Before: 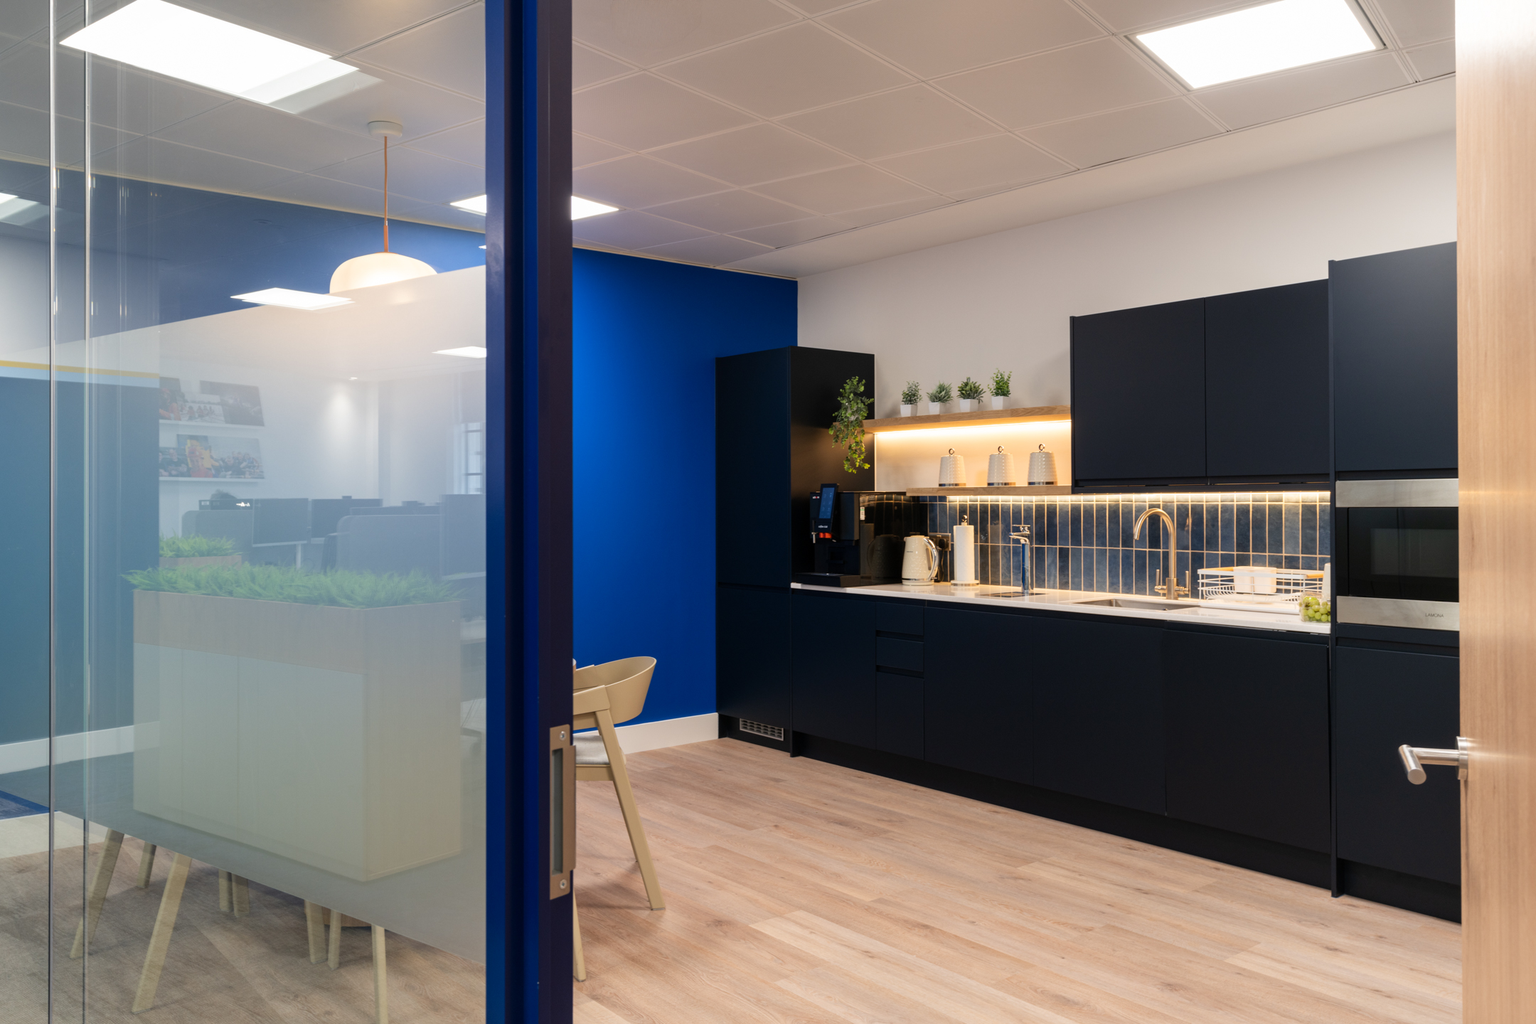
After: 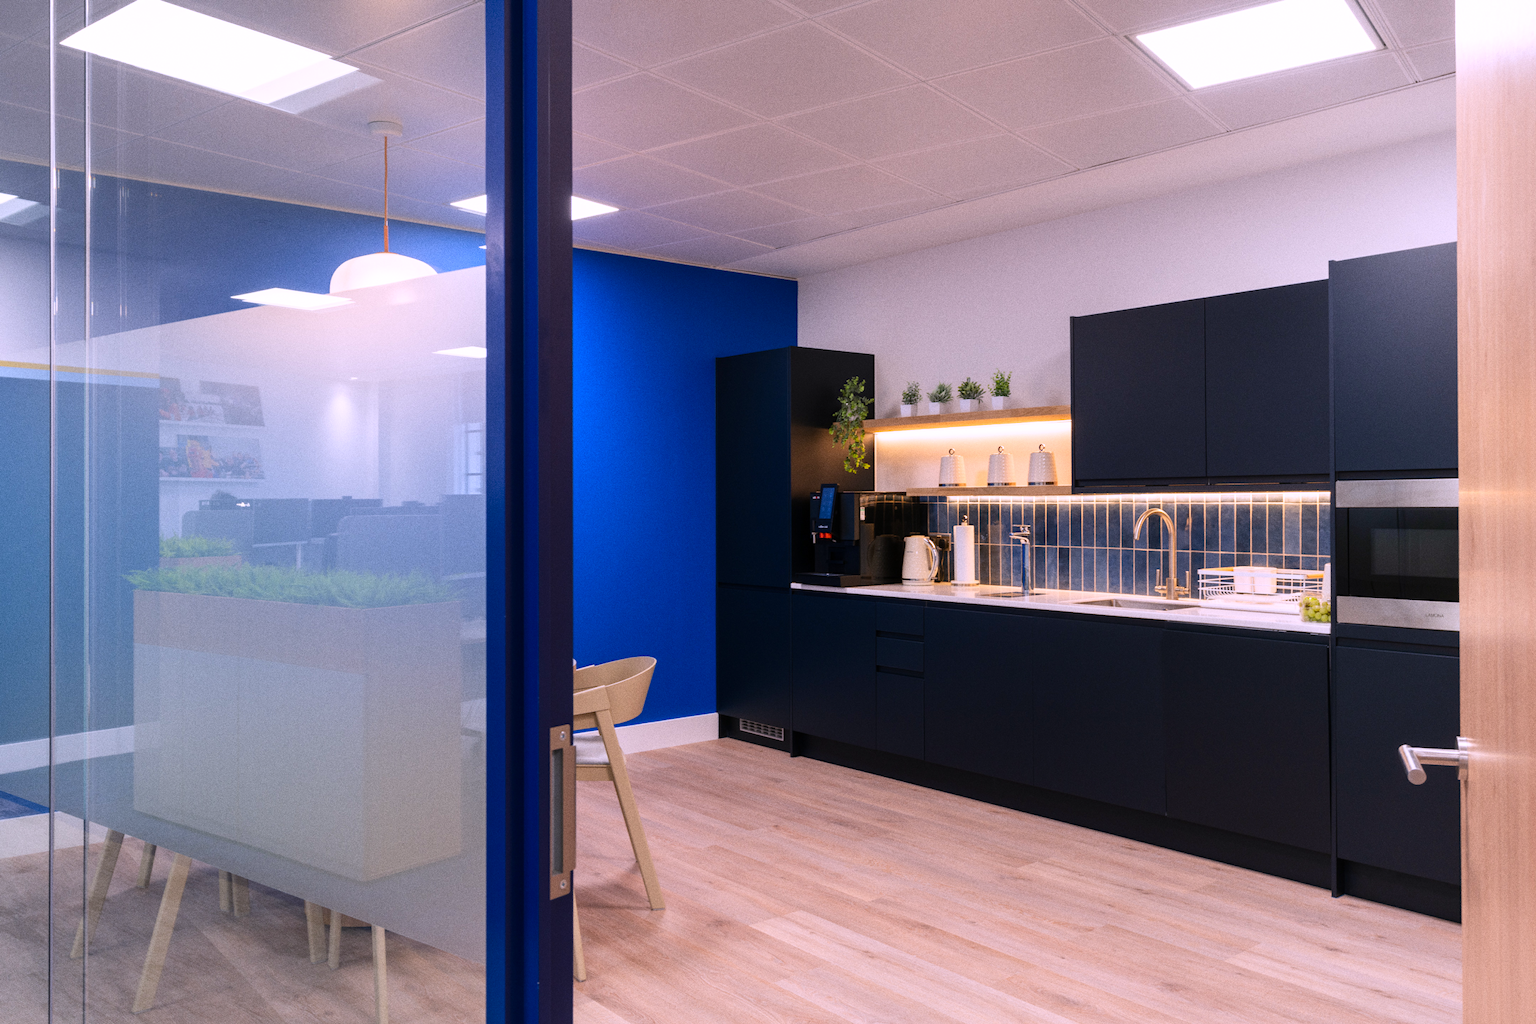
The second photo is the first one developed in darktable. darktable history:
grain: coarseness 0.09 ISO
color correction: saturation 1.1
white balance: red 1.042, blue 1.17
